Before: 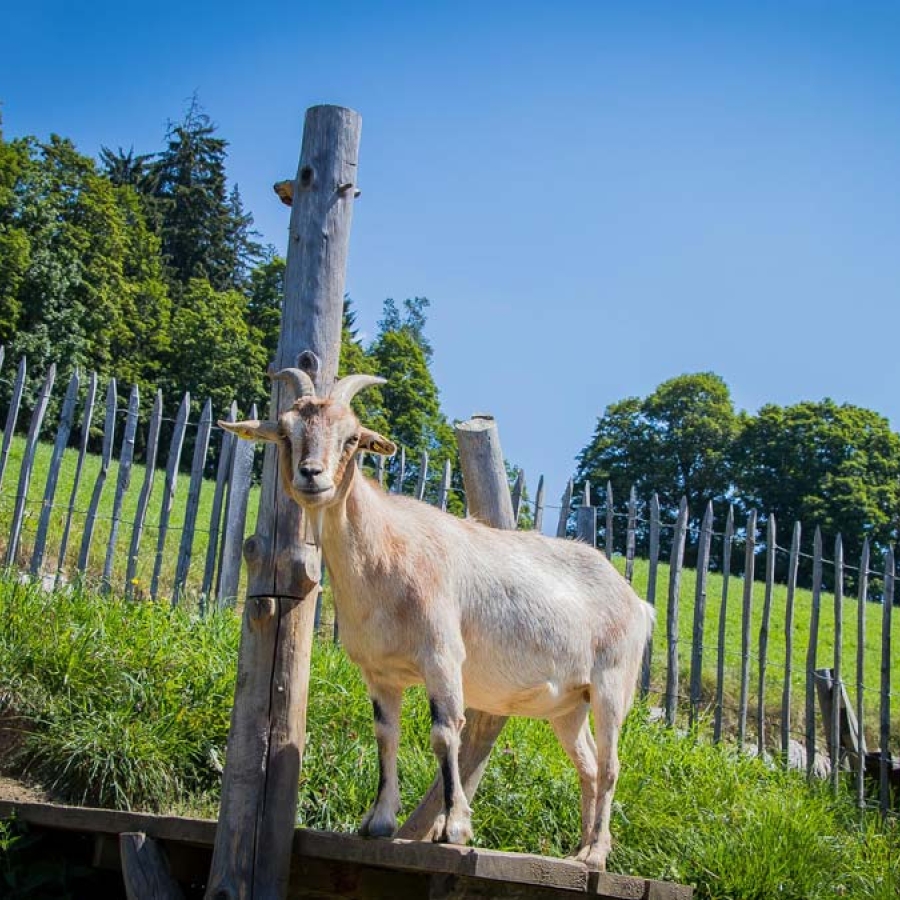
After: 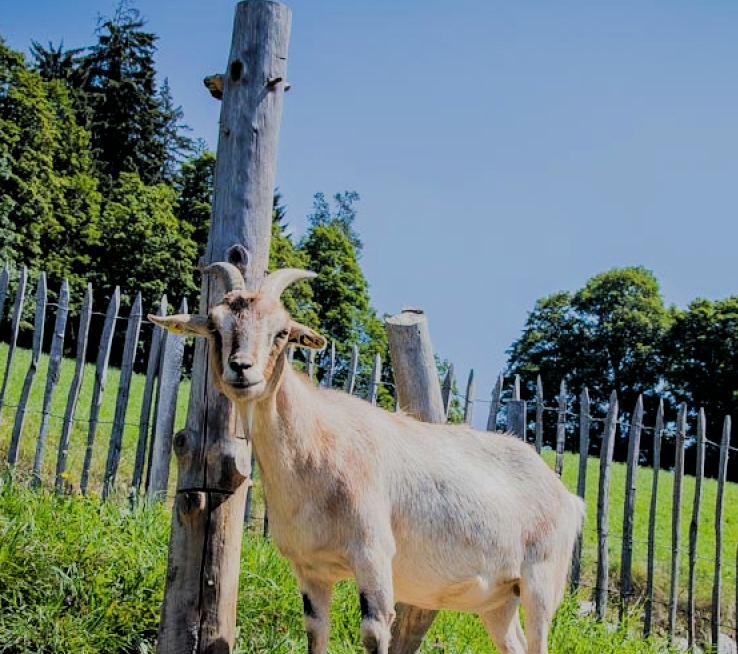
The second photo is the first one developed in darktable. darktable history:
crop: left 7.856%, top 11.836%, right 10.12%, bottom 15.387%
filmic rgb: black relative exposure -4.14 EV, white relative exposure 5.1 EV, hardness 2.11, contrast 1.165
